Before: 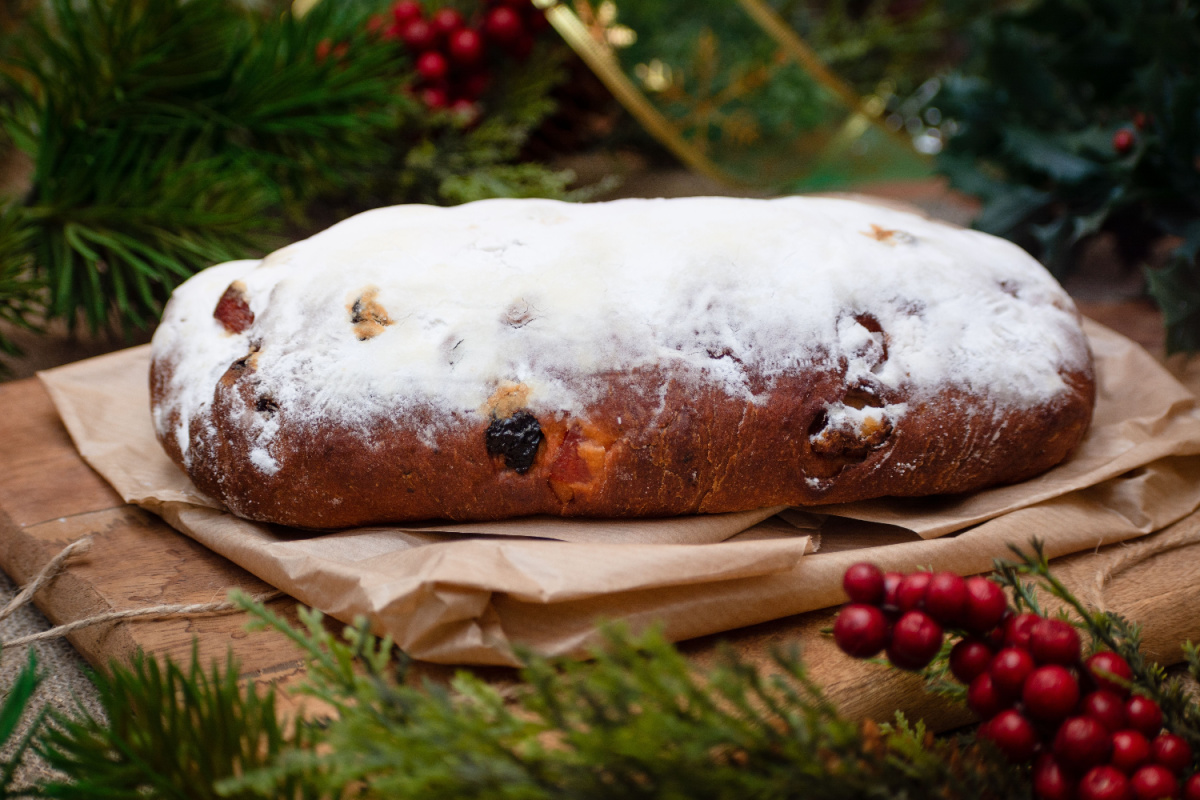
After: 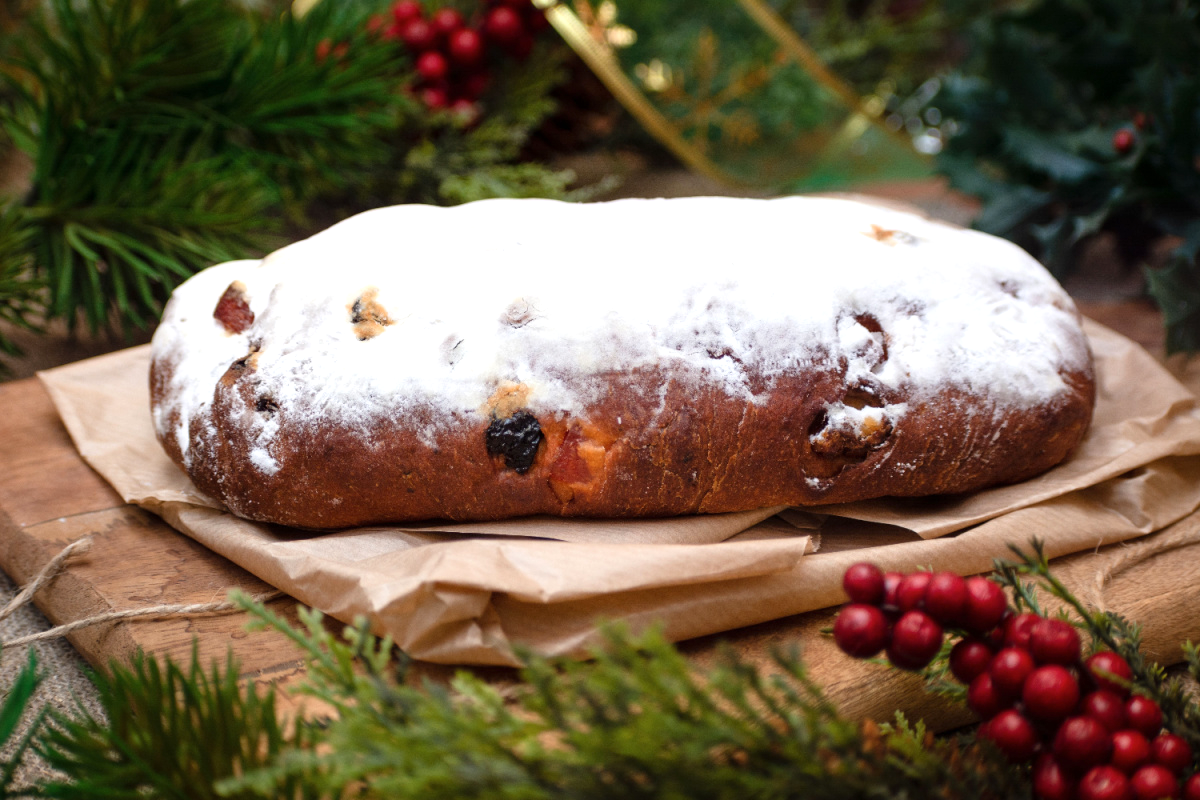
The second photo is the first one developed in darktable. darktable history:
exposure: exposure 0.426 EV, compensate highlight preservation false
contrast brightness saturation: saturation -0.04
